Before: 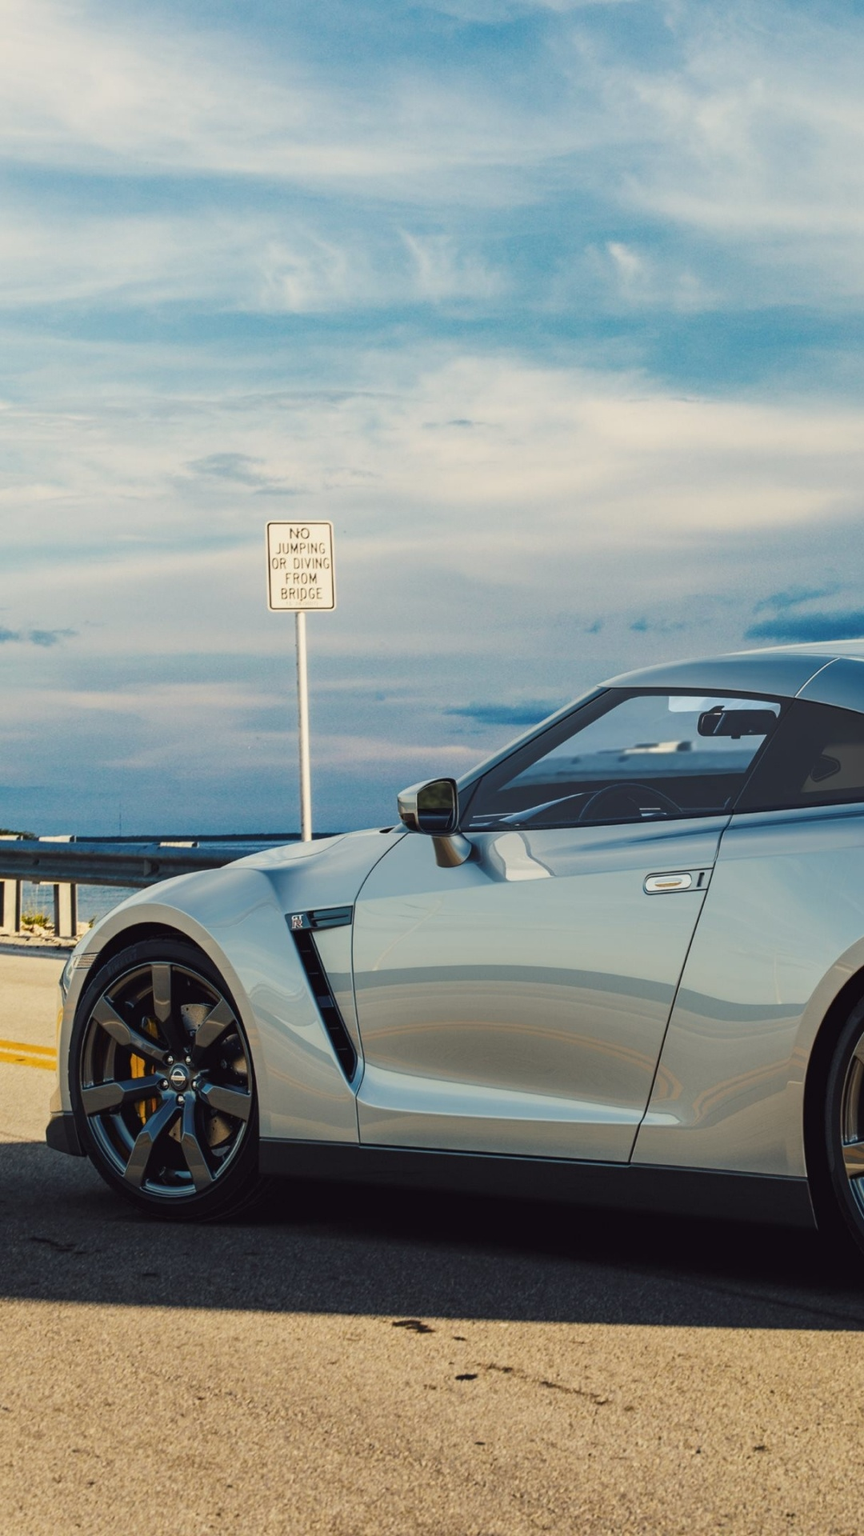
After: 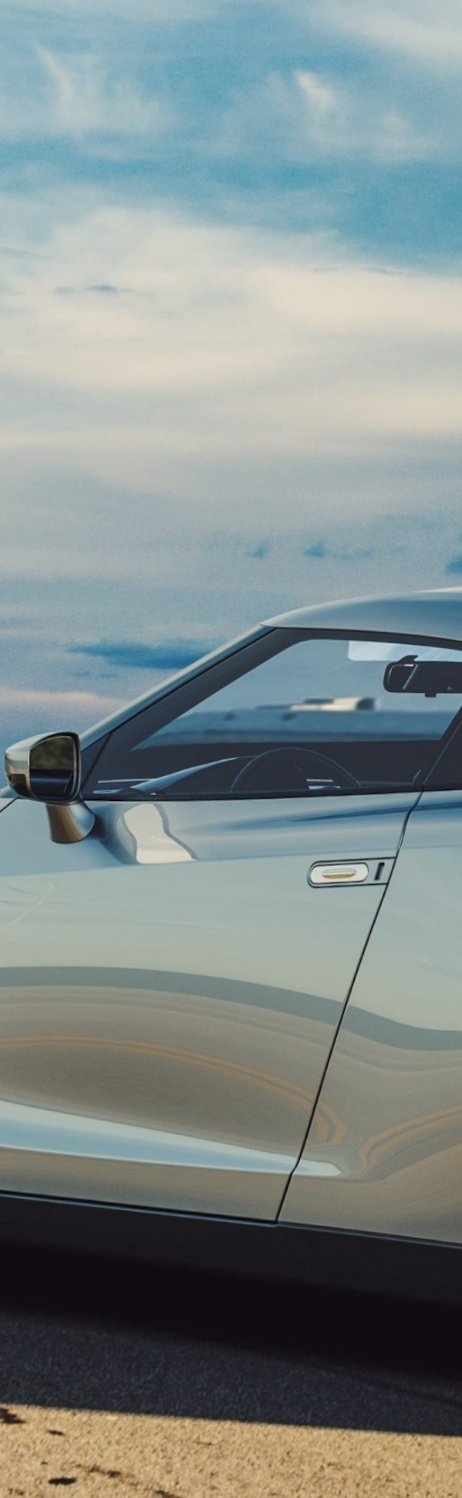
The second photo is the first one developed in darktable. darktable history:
rotate and perspective: rotation 2.27°, automatic cropping off
crop: left 45.721%, top 13.393%, right 14.118%, bottom 10.01%
